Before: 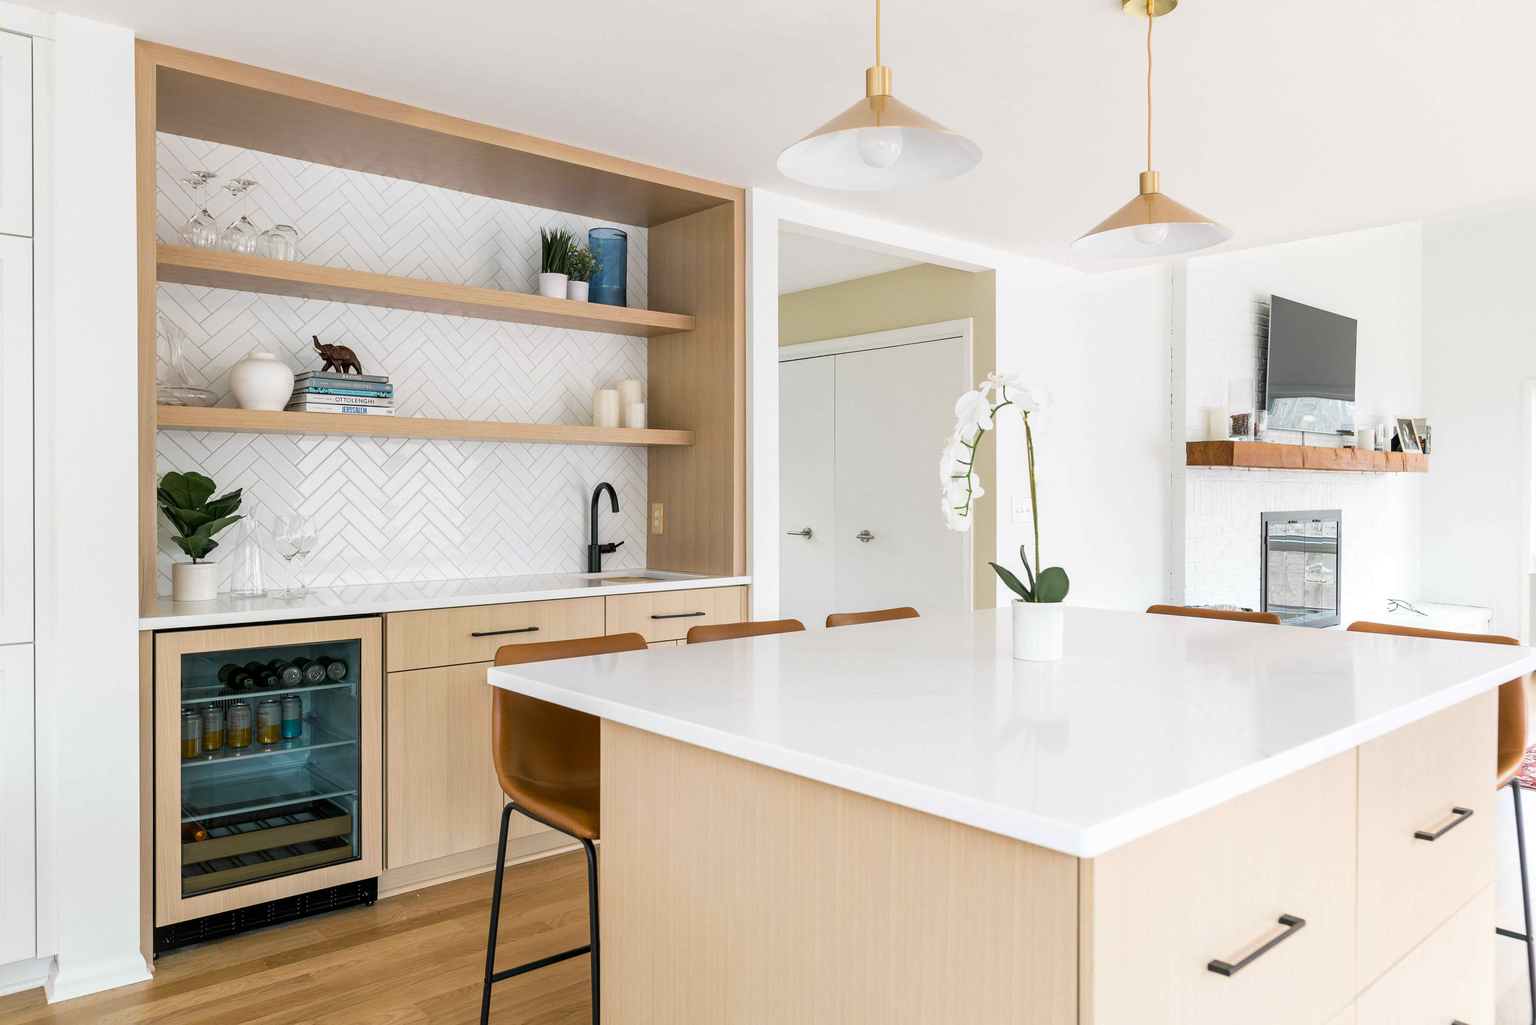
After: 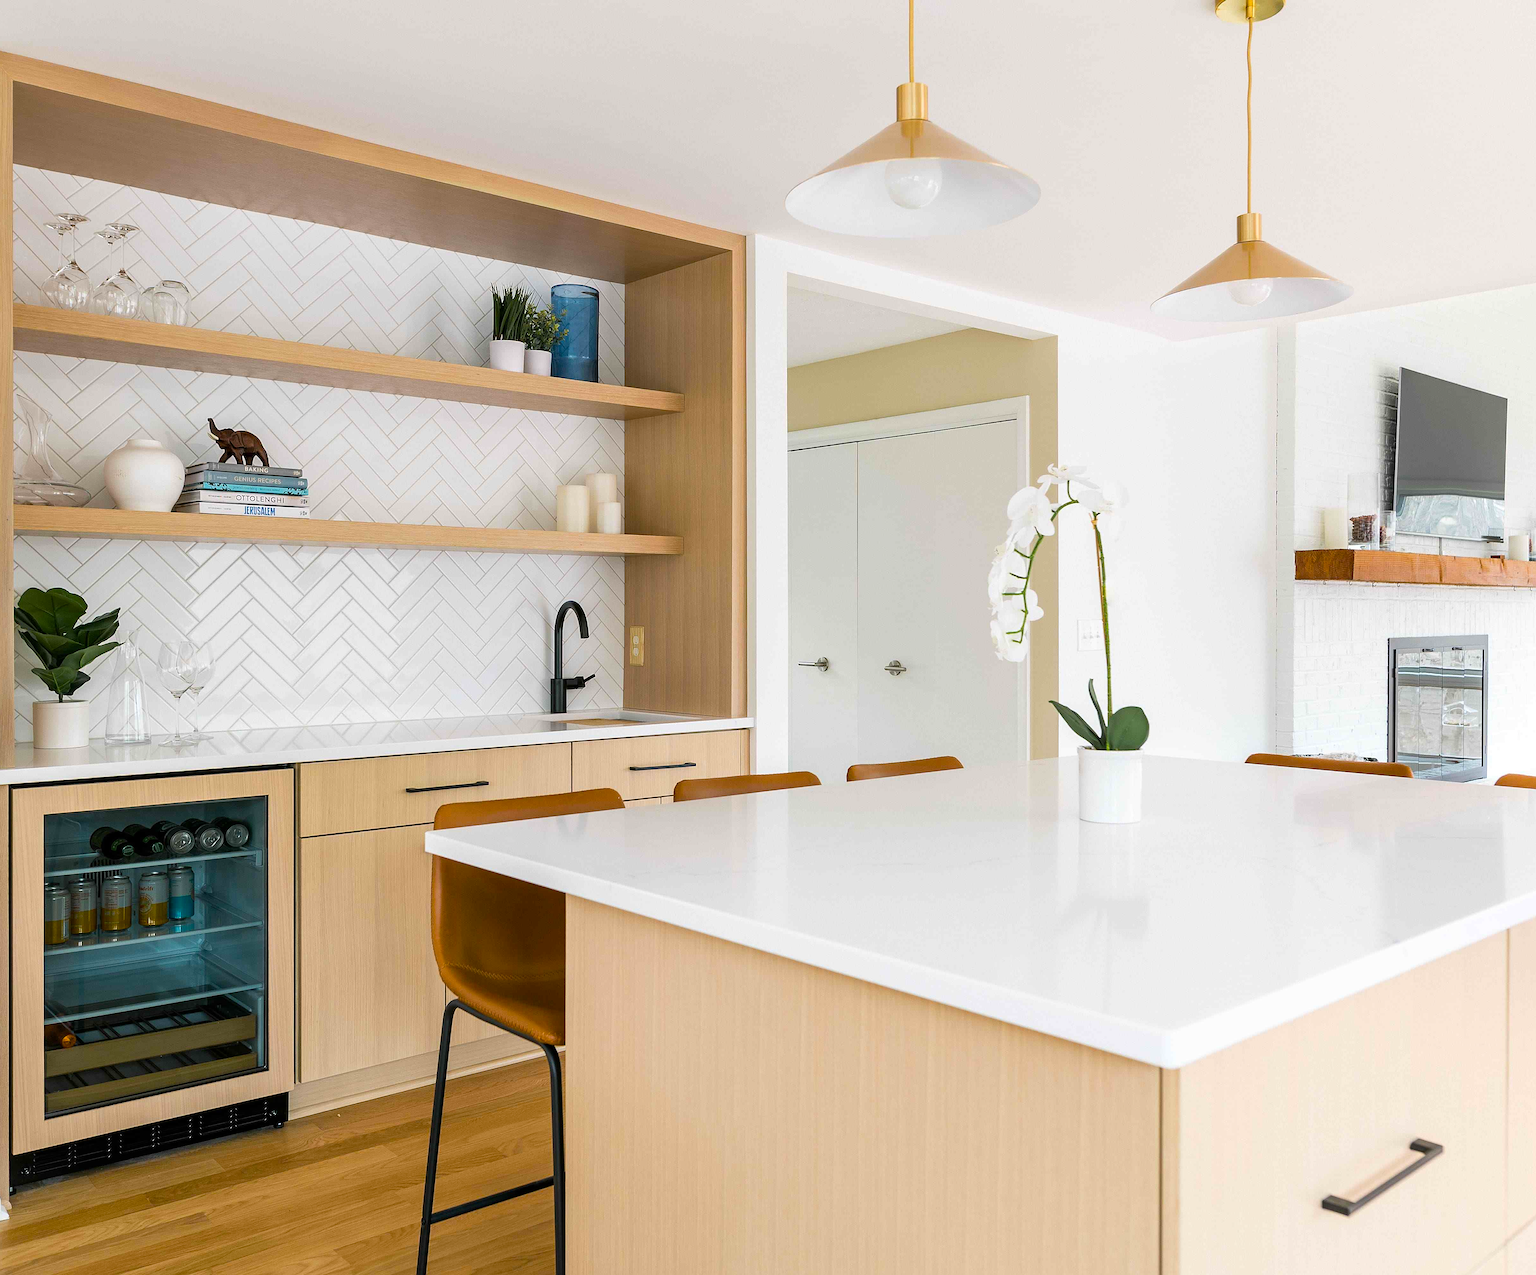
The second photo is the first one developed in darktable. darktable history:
color balance rgb: perceptual saturation grading › global saturation 31.228%
sharpen: on, module defaults
crop and rotate: left 9.519%, right 10.121%
tone equalizer: on, module defaults
